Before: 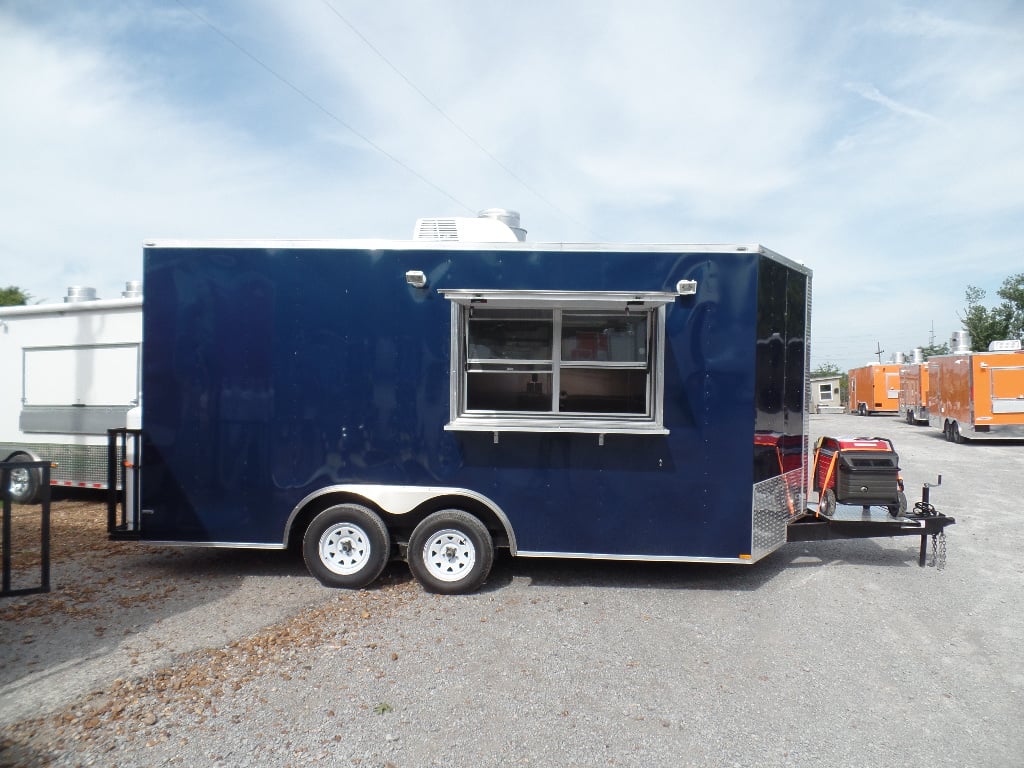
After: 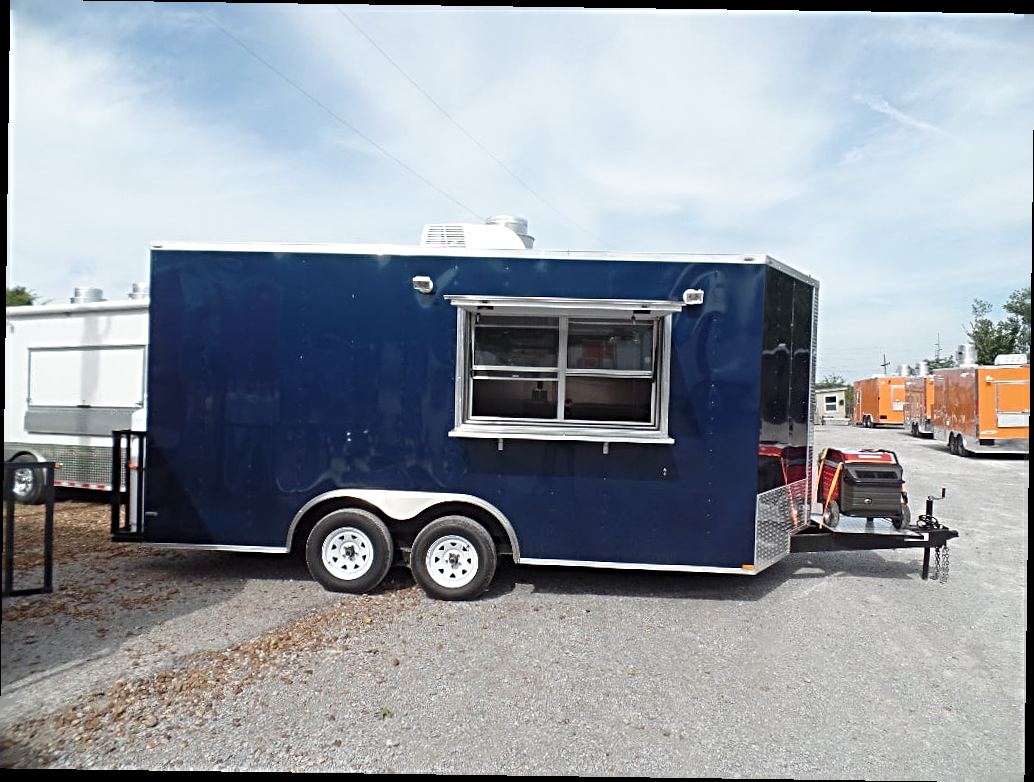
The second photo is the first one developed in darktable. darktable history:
rotate and perspective: rotation 0.8°, automatic cropping off
sharpen: radius 4
